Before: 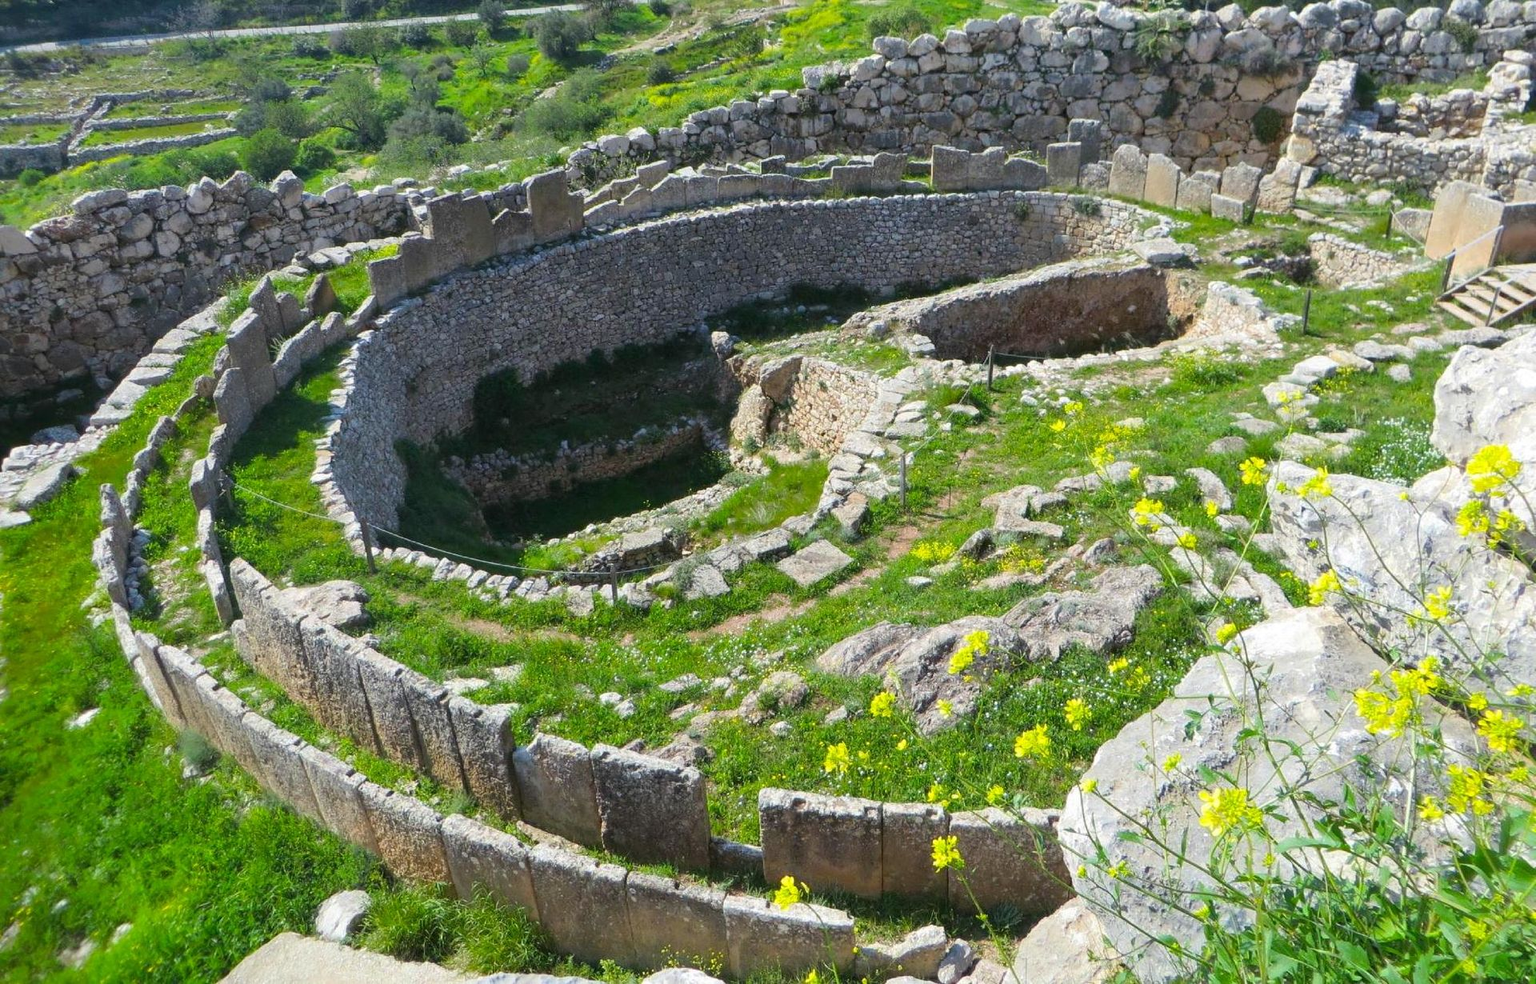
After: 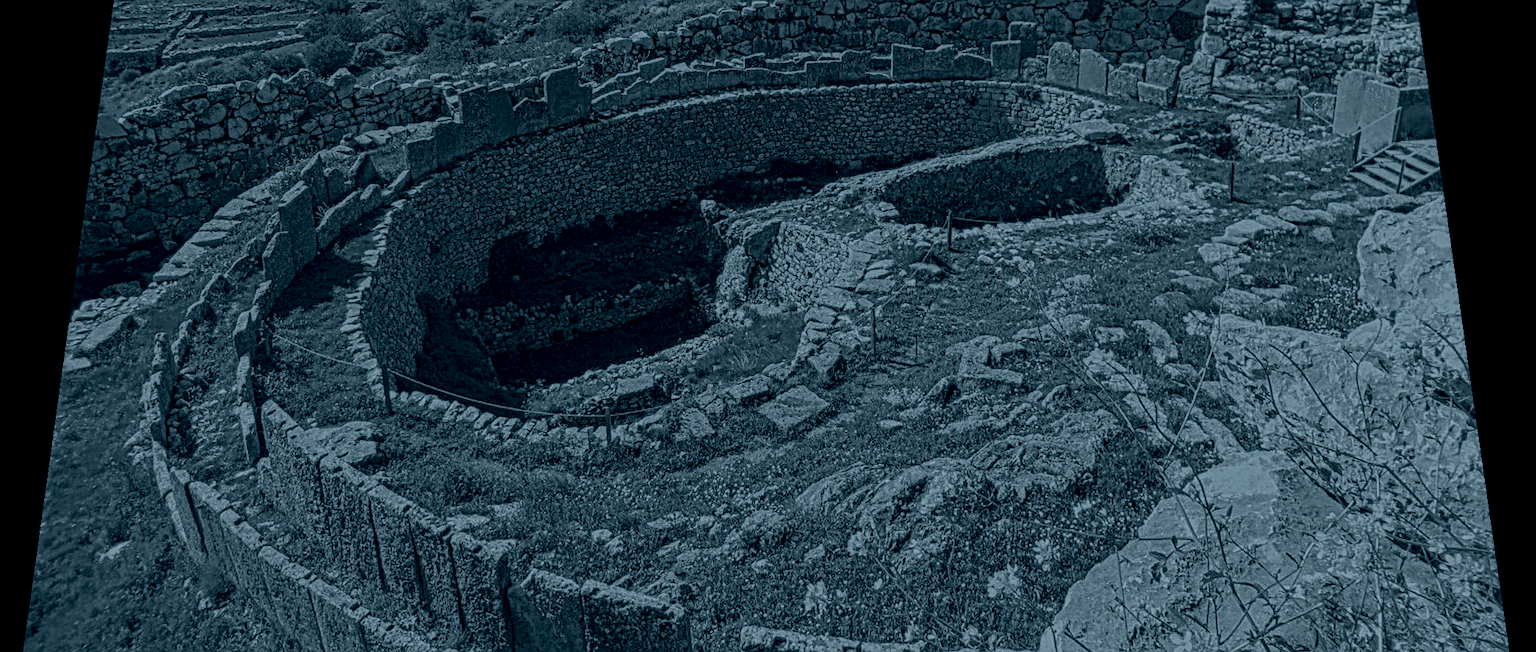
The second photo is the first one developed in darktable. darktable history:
rotate and perspective: rotation 0.128°, lens shift (vertical) -0.181, lens shift (horizontal) -0.044, shear 0.001, automatic cropping off
crop and rotate: top 8.293%, bottom 20.996%
haze removal: on, module defaults
colorize: hue 194.4°, saturation 29%, source mix 61.75%, lightness 3.98%, version 1
local contrast: mode bilateral grid, contrast 20, coarseness 3, detail 300%, midtone range 0.2
